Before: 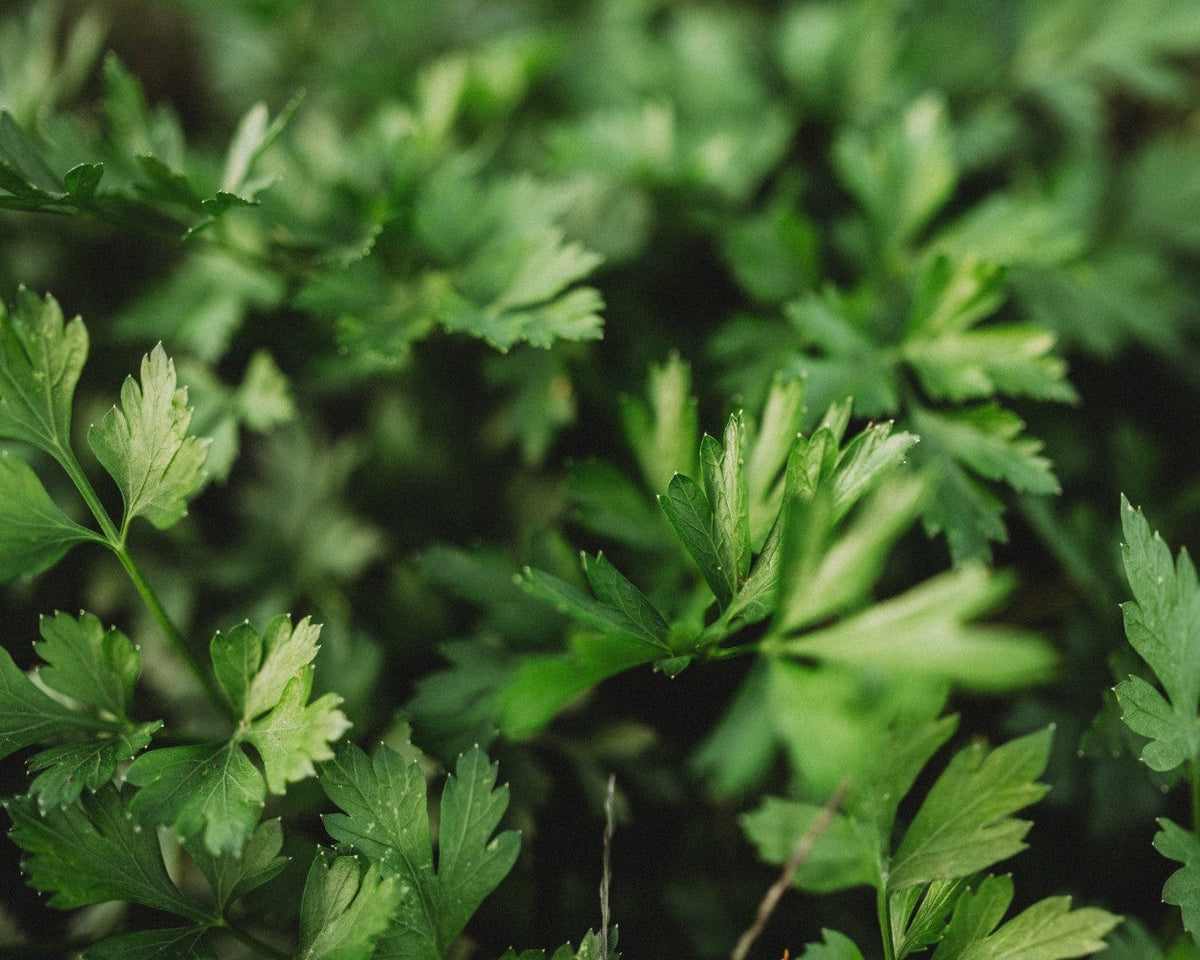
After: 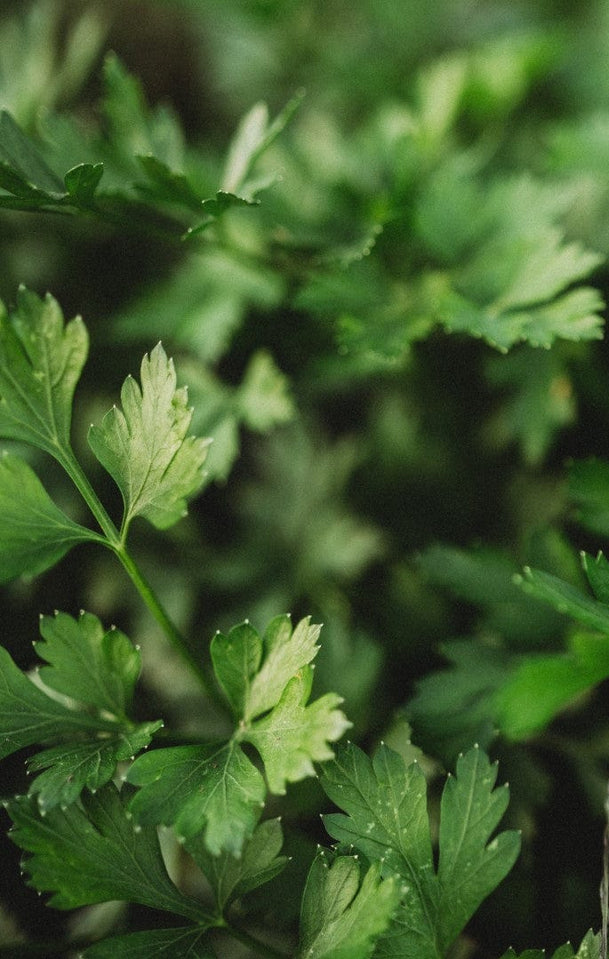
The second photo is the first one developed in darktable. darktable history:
levels: levels [0, 0.492, 0.984]
crop and rotate: left 0.059%, top 0%, right 49.188%
